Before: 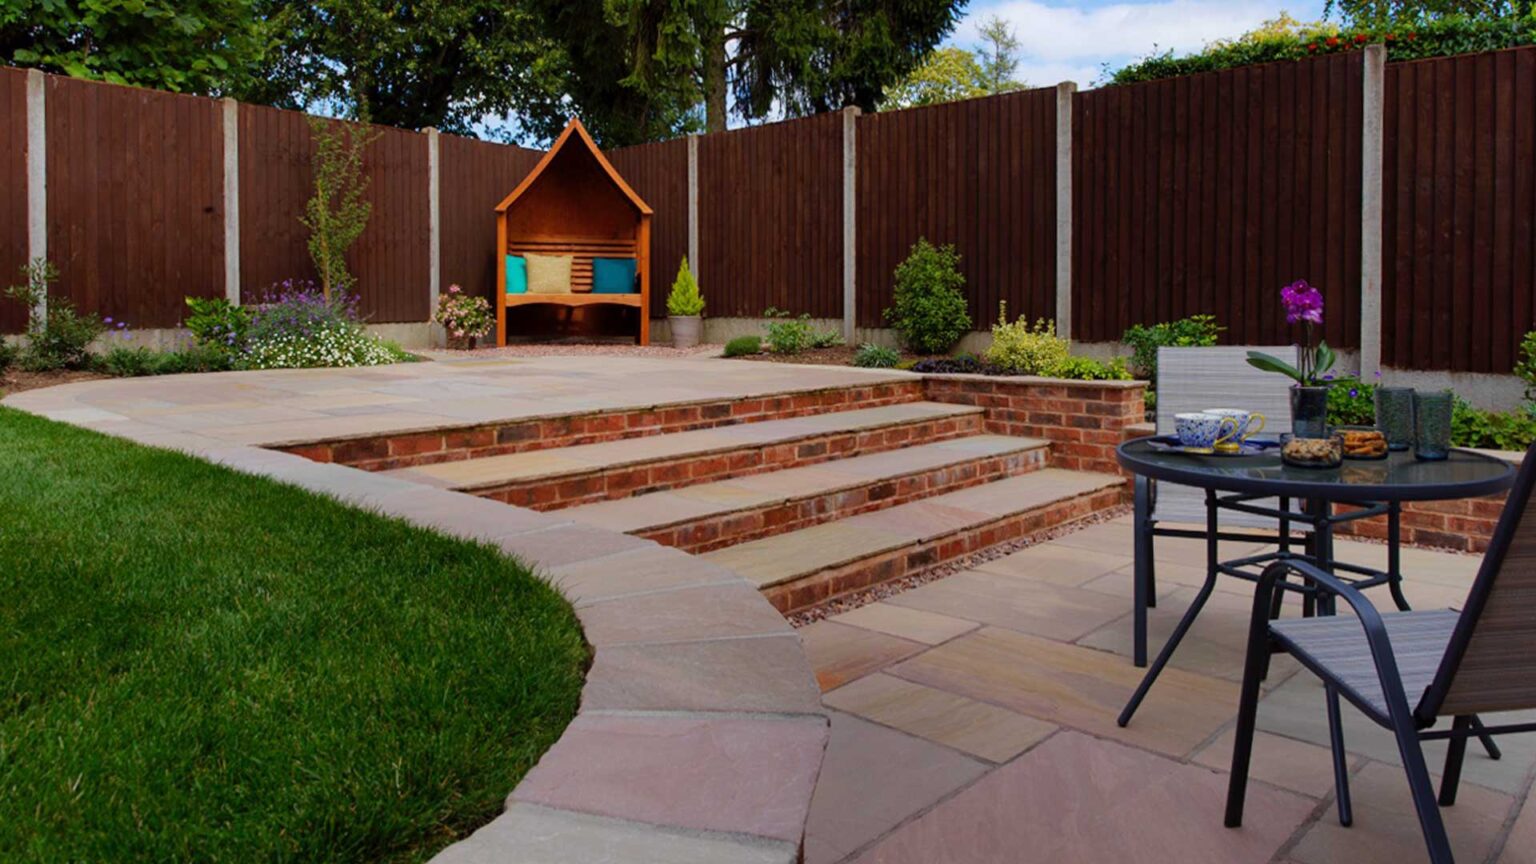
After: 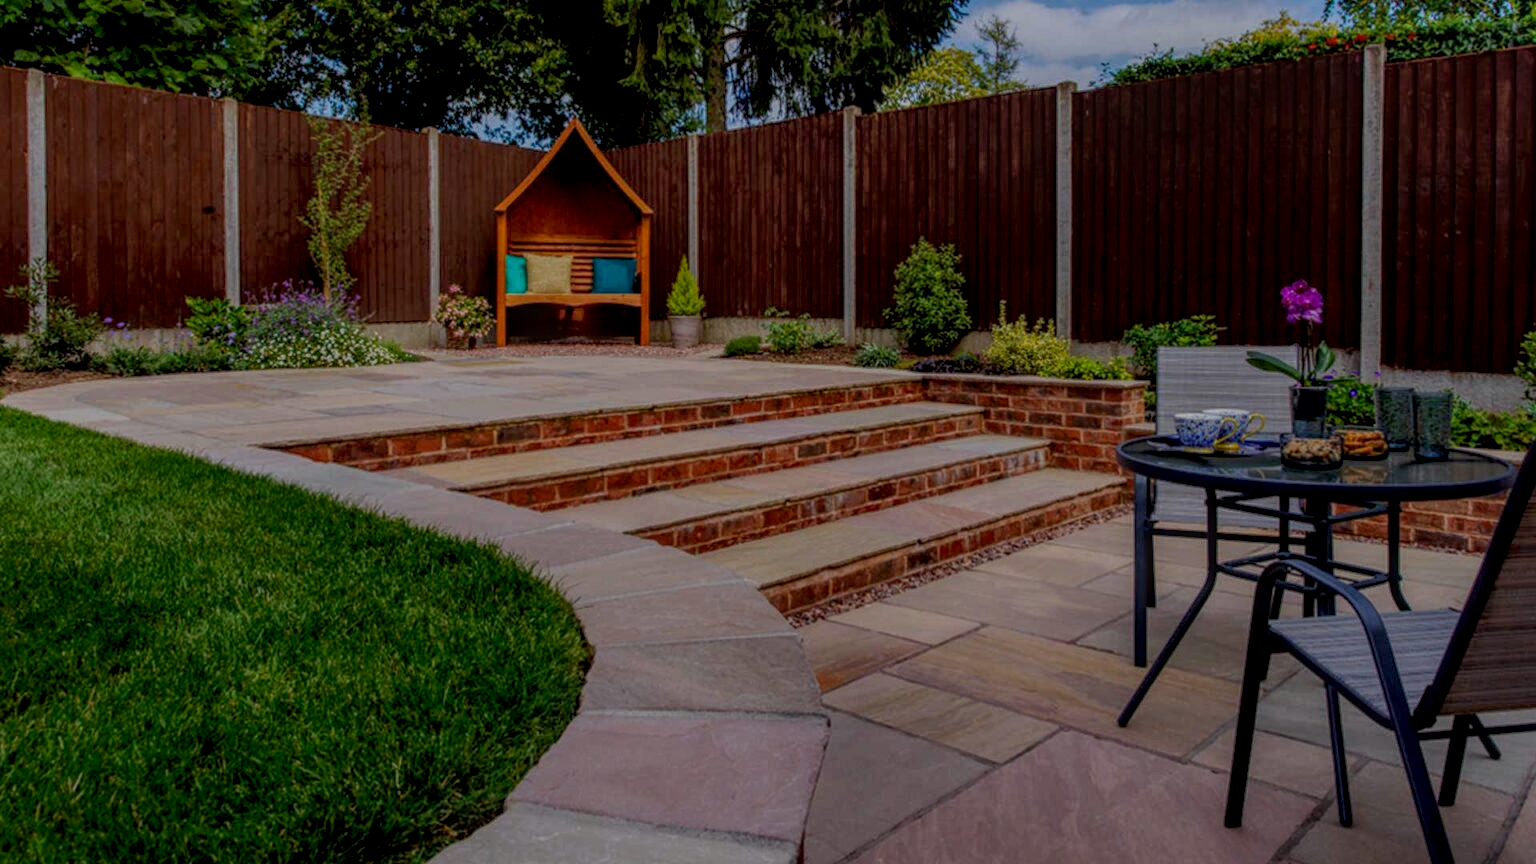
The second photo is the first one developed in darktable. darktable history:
exposure: black level correction 0.011, exposure -0.478 EV, compensate highlight preservation false
local contrast: highlights 20%, shadows 30%, detail 200%, midtone range 0.2
white balance: red 1.004, blue 1.024
